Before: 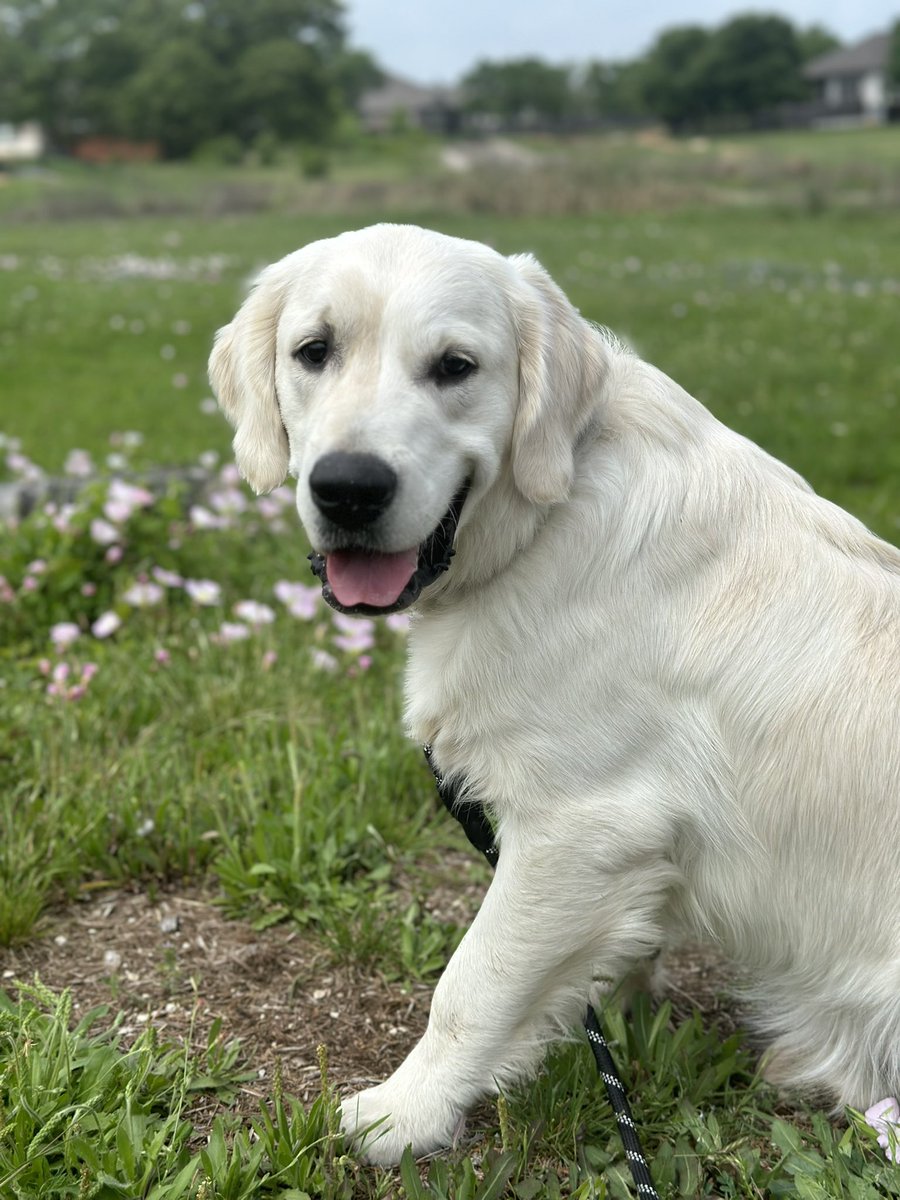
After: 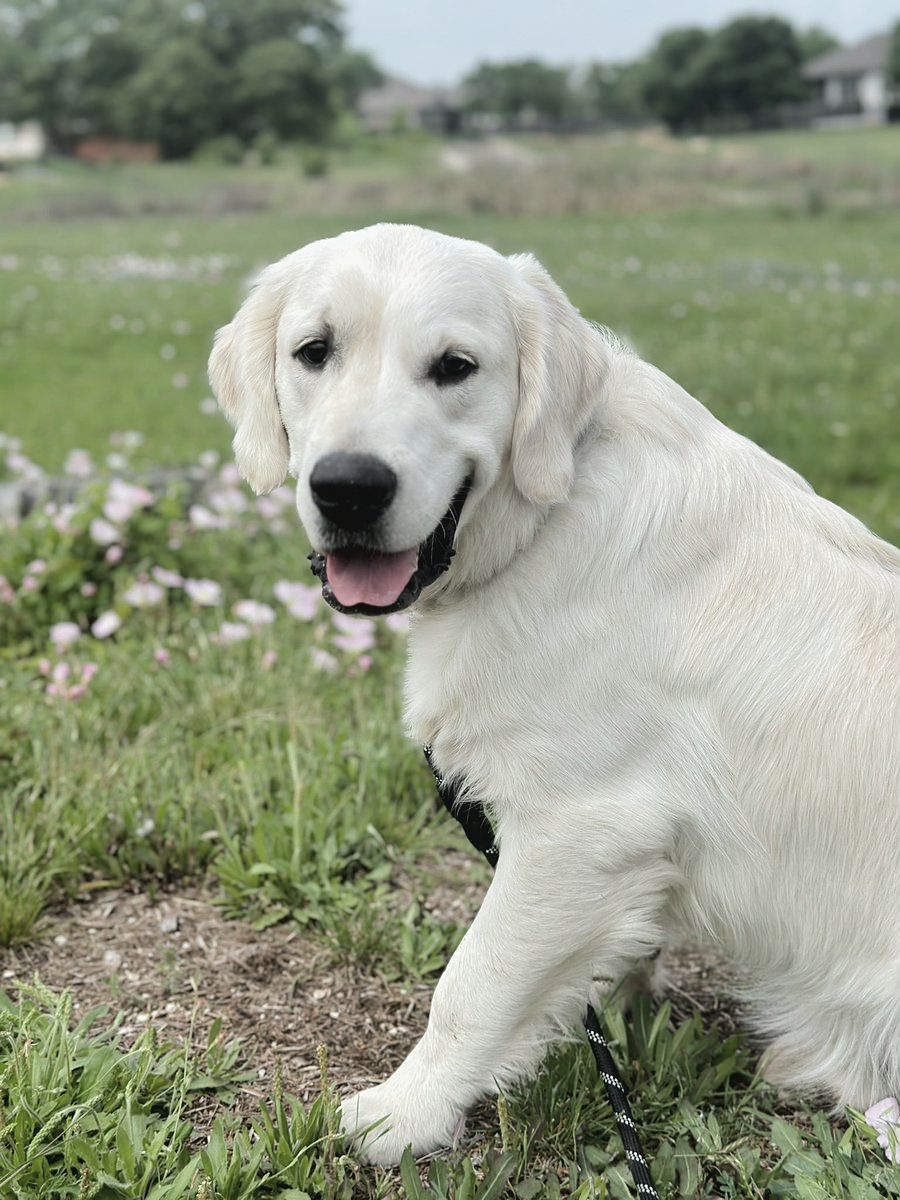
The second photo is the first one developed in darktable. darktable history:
contrast brightness saturation: contrast -0.048, saturation -0.412
tone curve: curves: ch0 [(0, 0) (0.003, 0.026) (0.011, 0.03) (0.025, 0.038) (0.044, 0.046) (0.069, 0.055) (0.1, 0.075) (0.136, 0.114) (0.177, 0.158) (0.224, 0.215) (0.277, 0.296) (0.335, 0.386) (0.399, 0.479) (0.468, 0.568) (0.543, 0.637) (0.623, 0.707) (0.709, 0.773) (0.801, 0.834) (0.898, 0.896) (1, 1)], color space Lab, linked channels, preserve colors none
sharpen: amount 0.215
